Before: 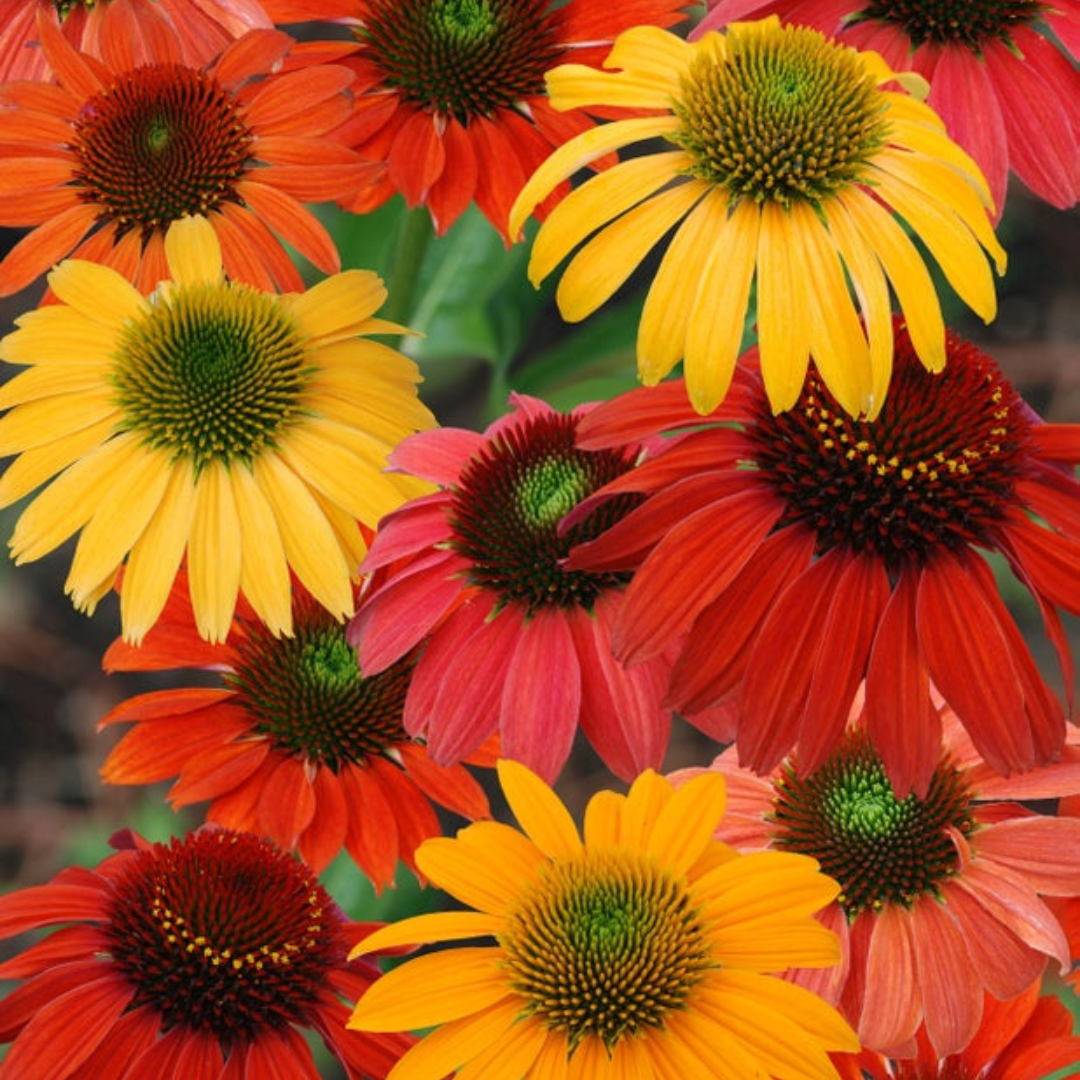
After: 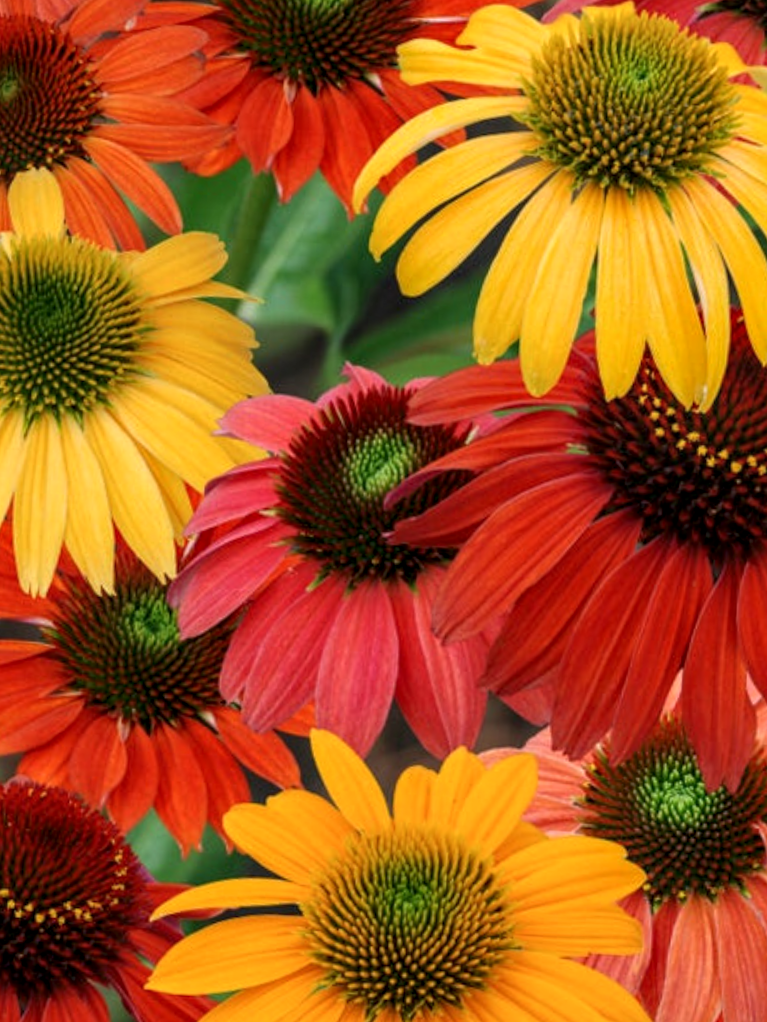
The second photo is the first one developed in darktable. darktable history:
crop and rotate: angle -3.27°, left 14.277%, top 0.028%, right 10.766%, bottom 0.028%
local contrast: detail 130%
